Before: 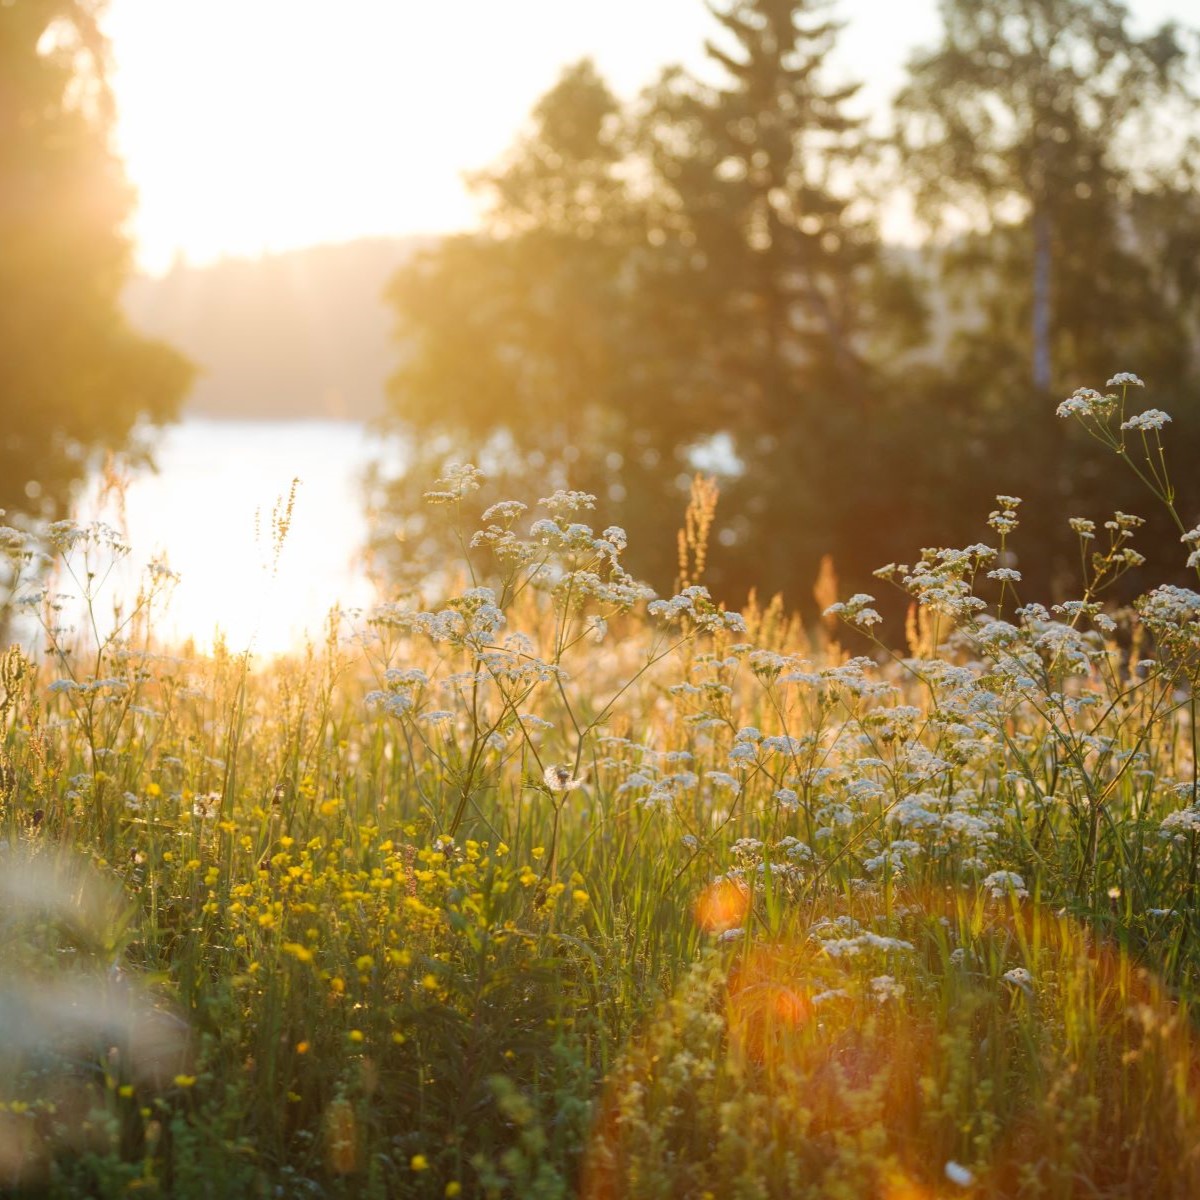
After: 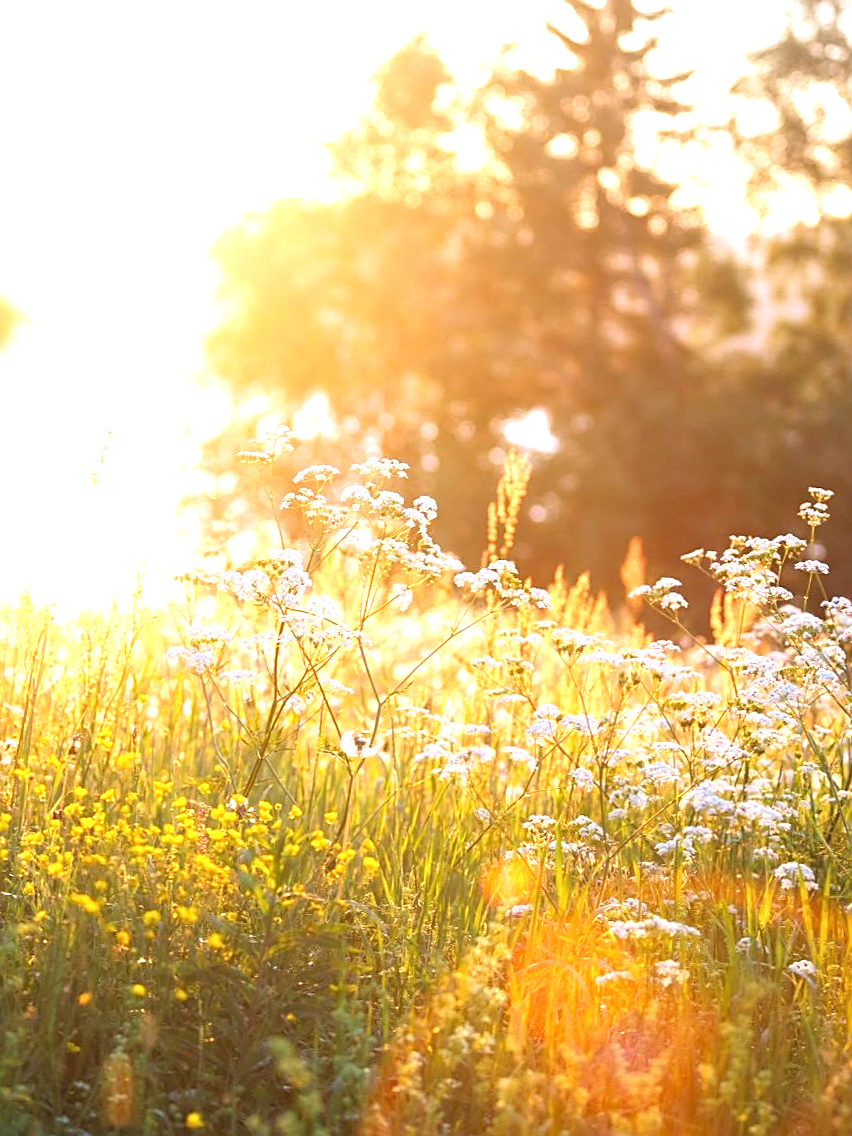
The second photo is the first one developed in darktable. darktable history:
crop and rotate: angle -3.27°, left 14.277%, top 0.028%, right 10.766%, bottom 0.028%
white balance: red 1.066, blue 1.119
exposure: black level correction 0, exposure 1.2 EV, compensate highlight preservation false
sharpen: on, module defaults
